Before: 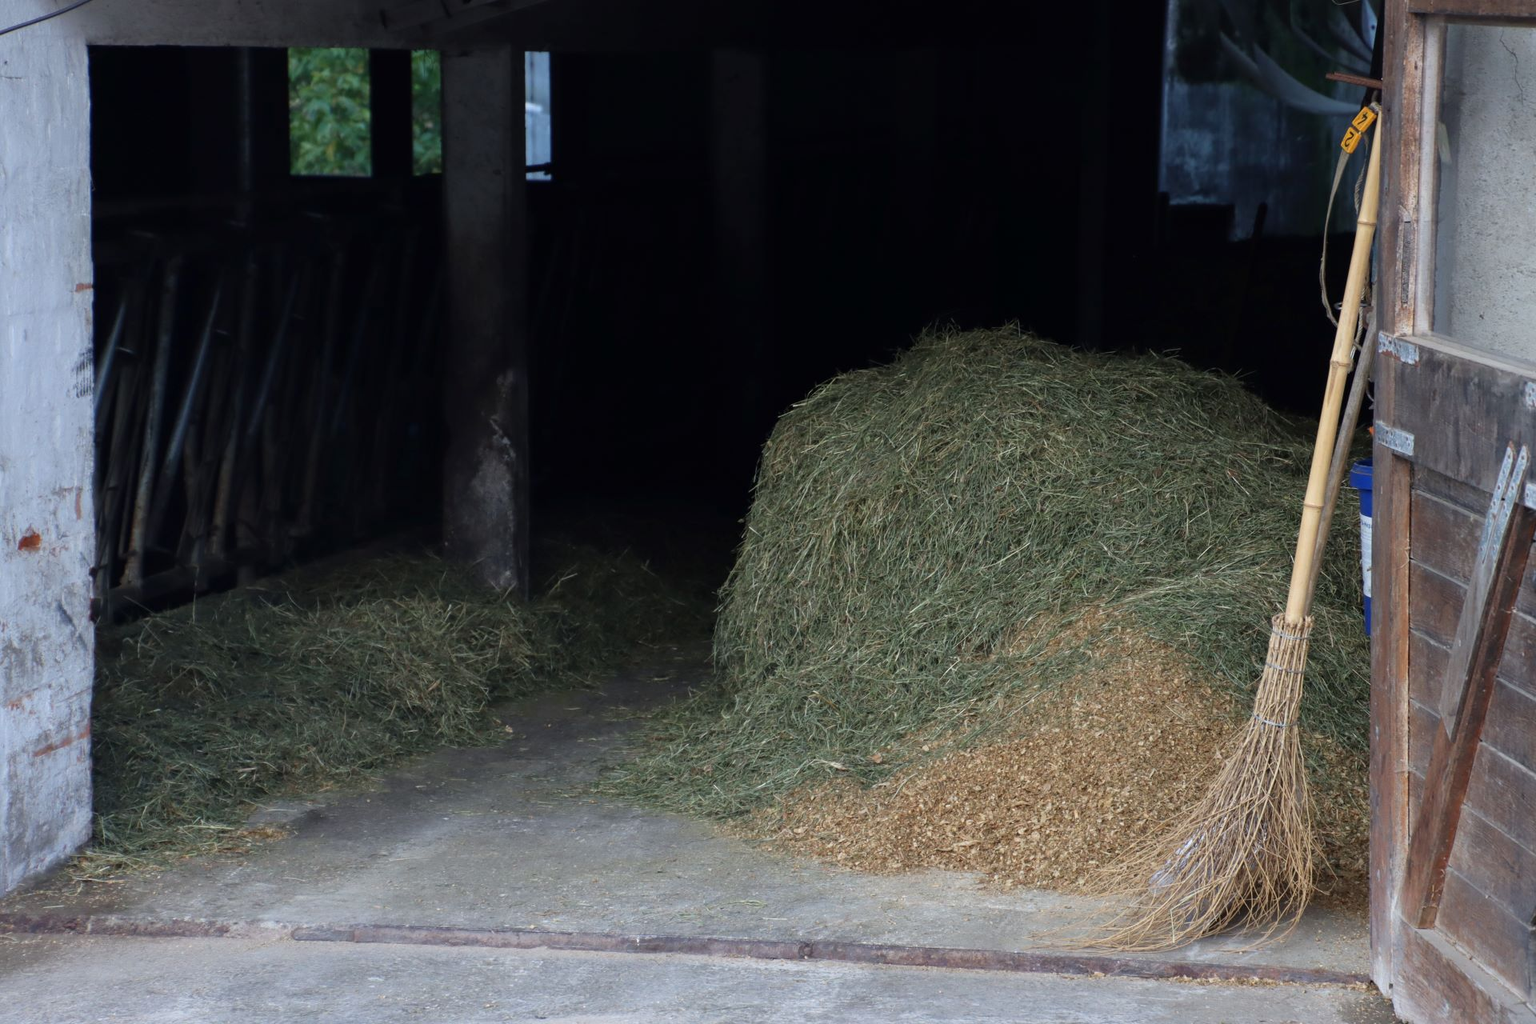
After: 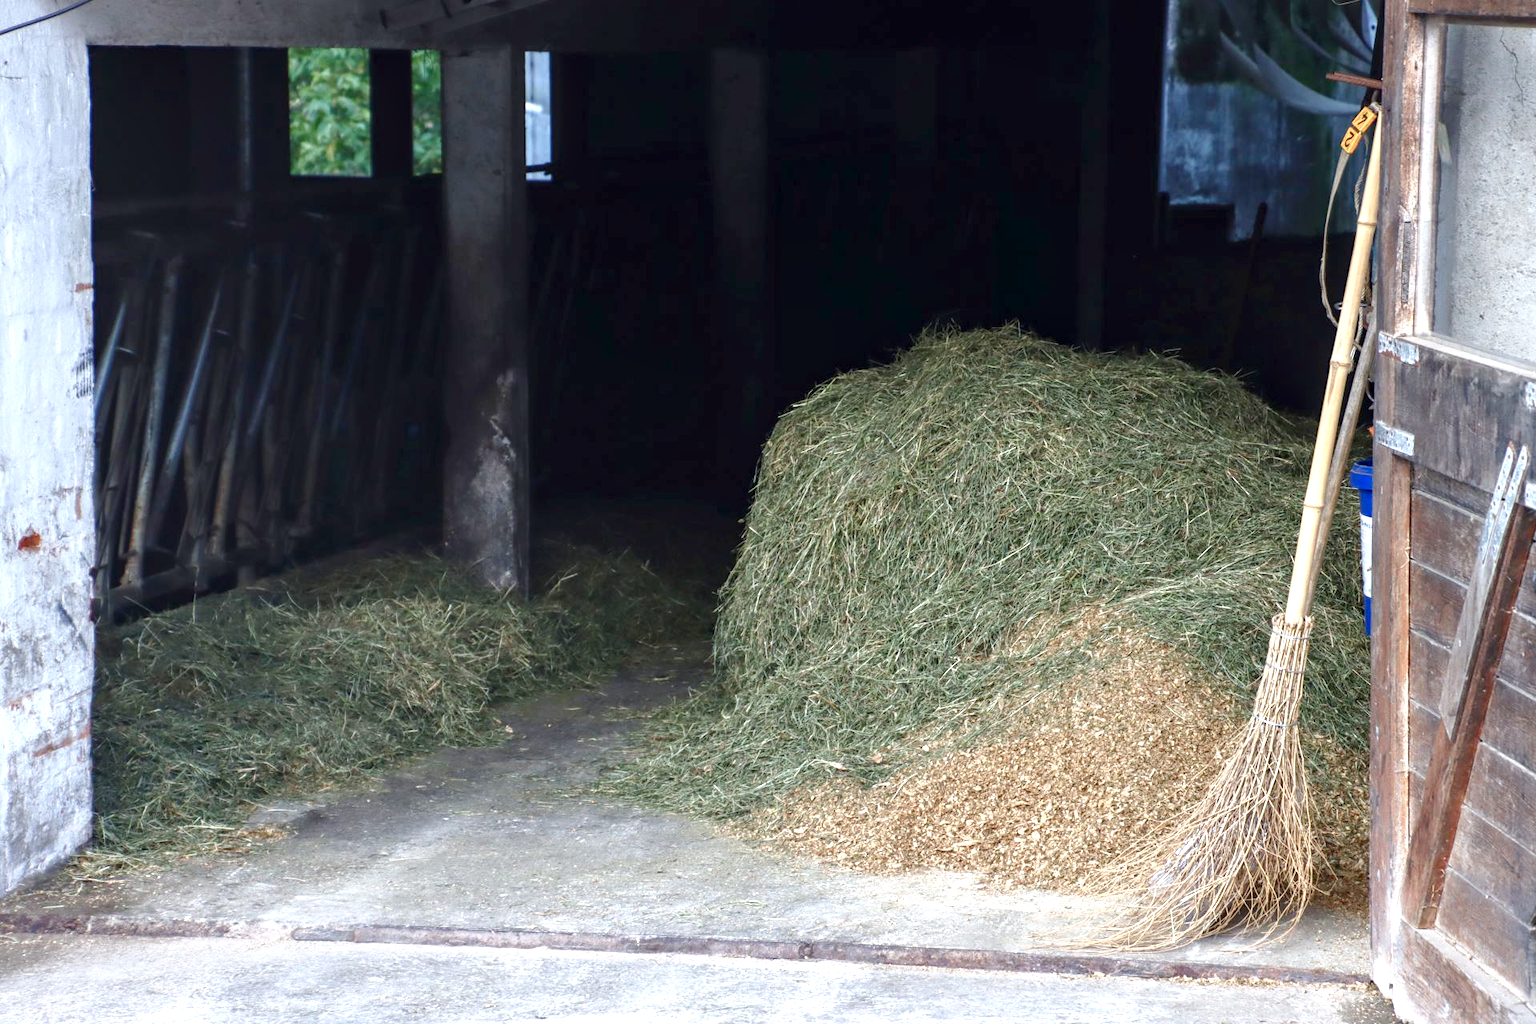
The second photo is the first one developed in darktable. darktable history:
exposure: black level correction 0, exposure 1.2 EV, compensate exposure bias true, compensate highlight preservation false
color balance rgb: perceptual saturation grading › global saturation 20%, perceptual saturation grading › highlights -50%, perceptual saturation grading › shadows 30%
local contrast: on, module defaults
